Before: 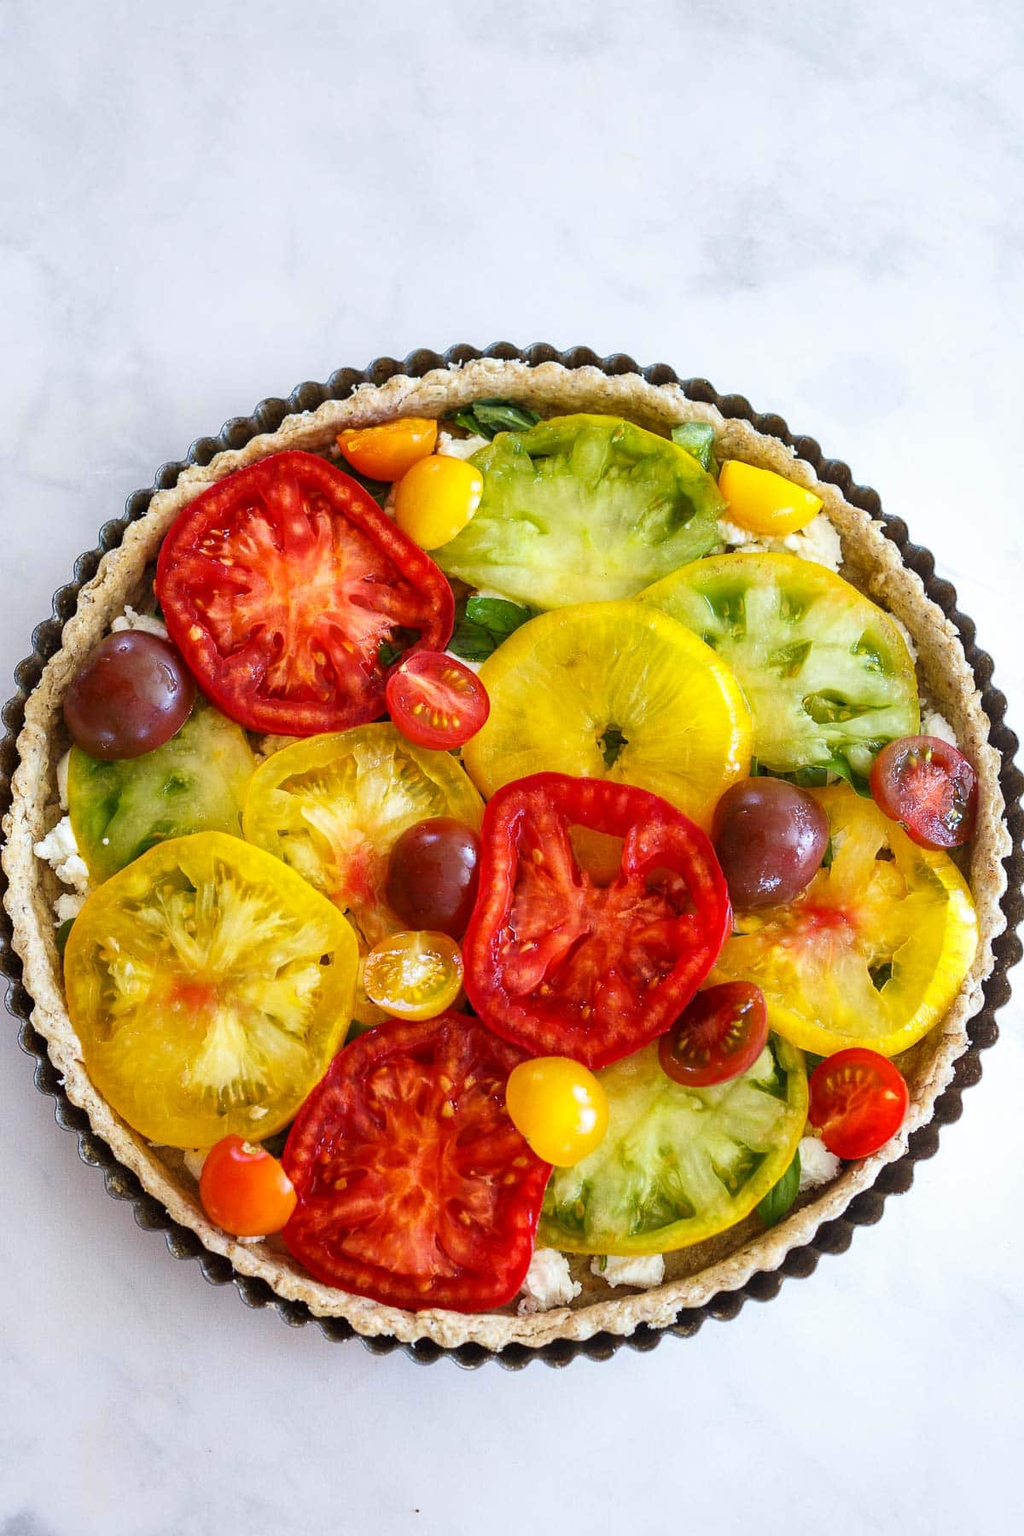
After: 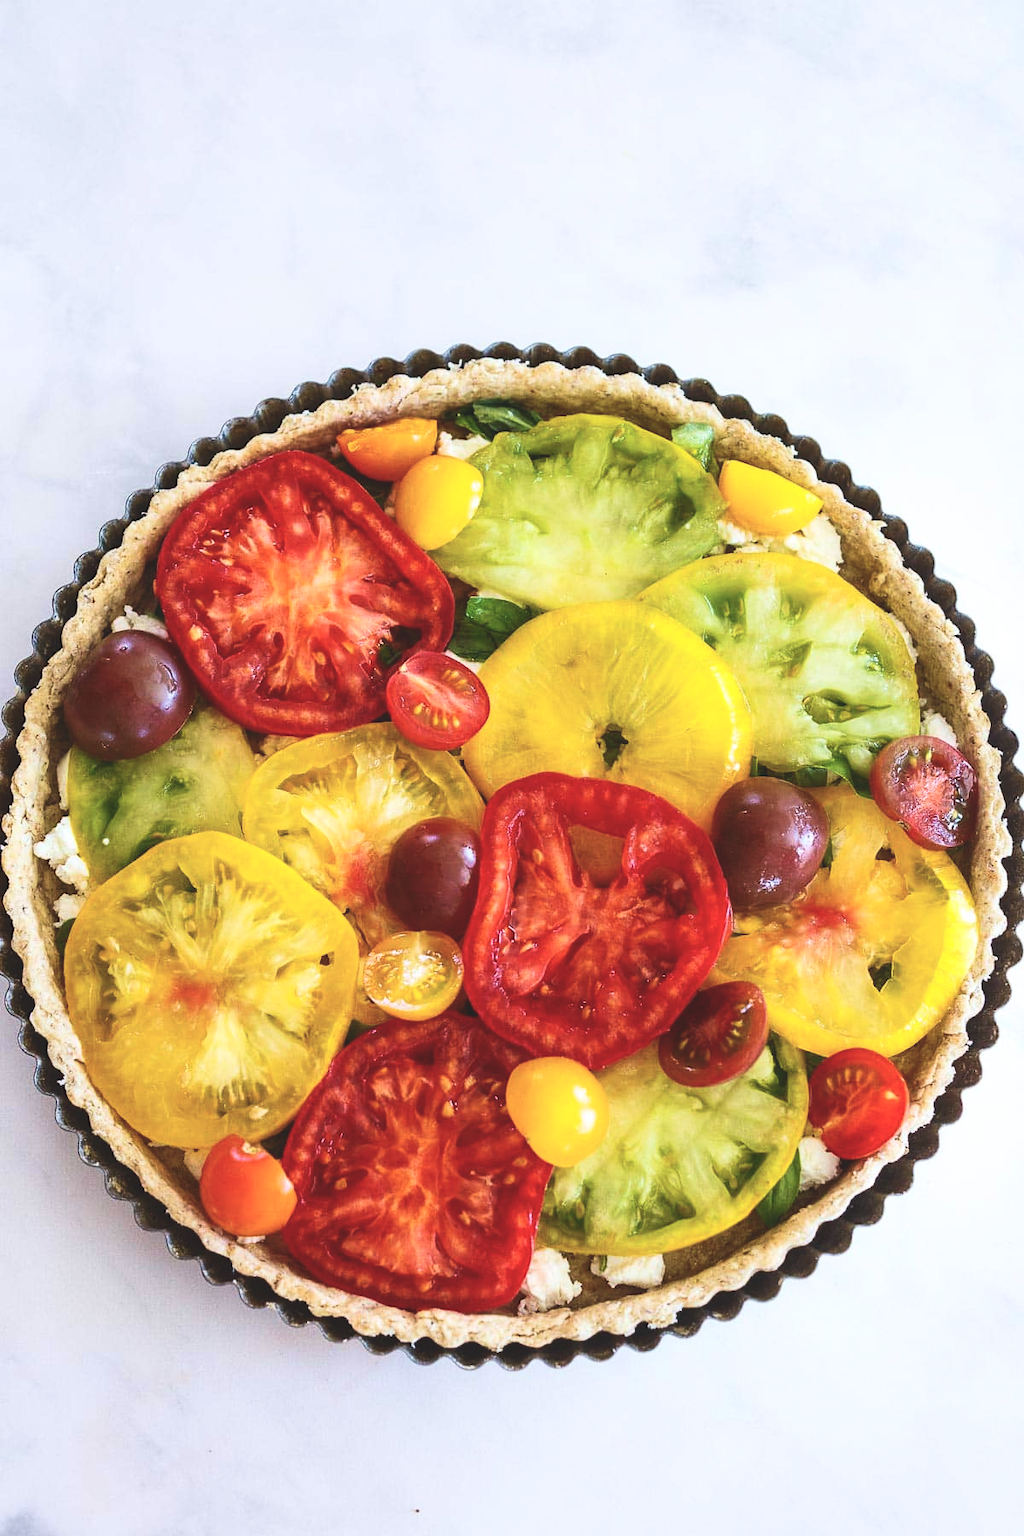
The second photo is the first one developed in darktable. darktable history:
velvia: on, module defaults
exposure: black level correction -0.029, compensate exposure bias true, compensate highlight preservation false
contrast brightness saturation: contrast 0.223
